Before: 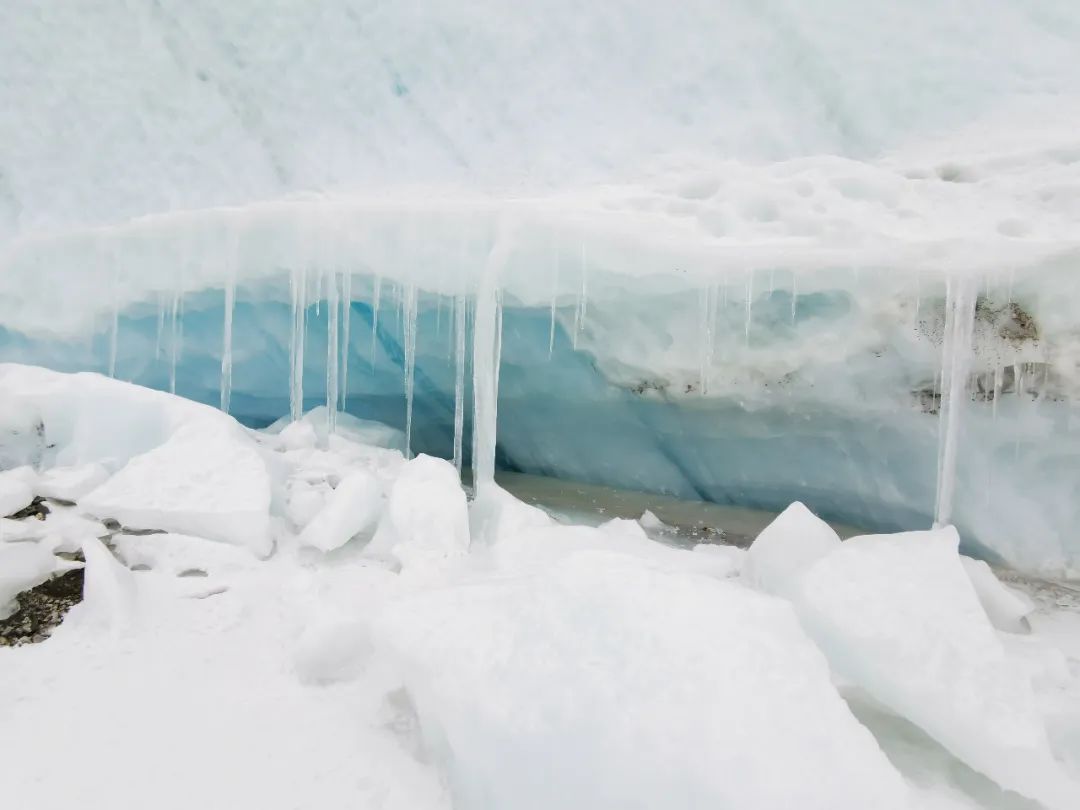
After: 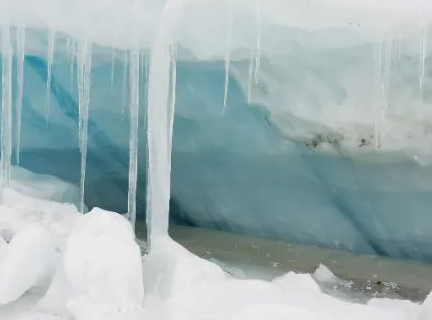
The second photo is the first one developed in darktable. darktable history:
crop: left 30.212%, top 30.434%, right 29.761%, bottom 30.044%
